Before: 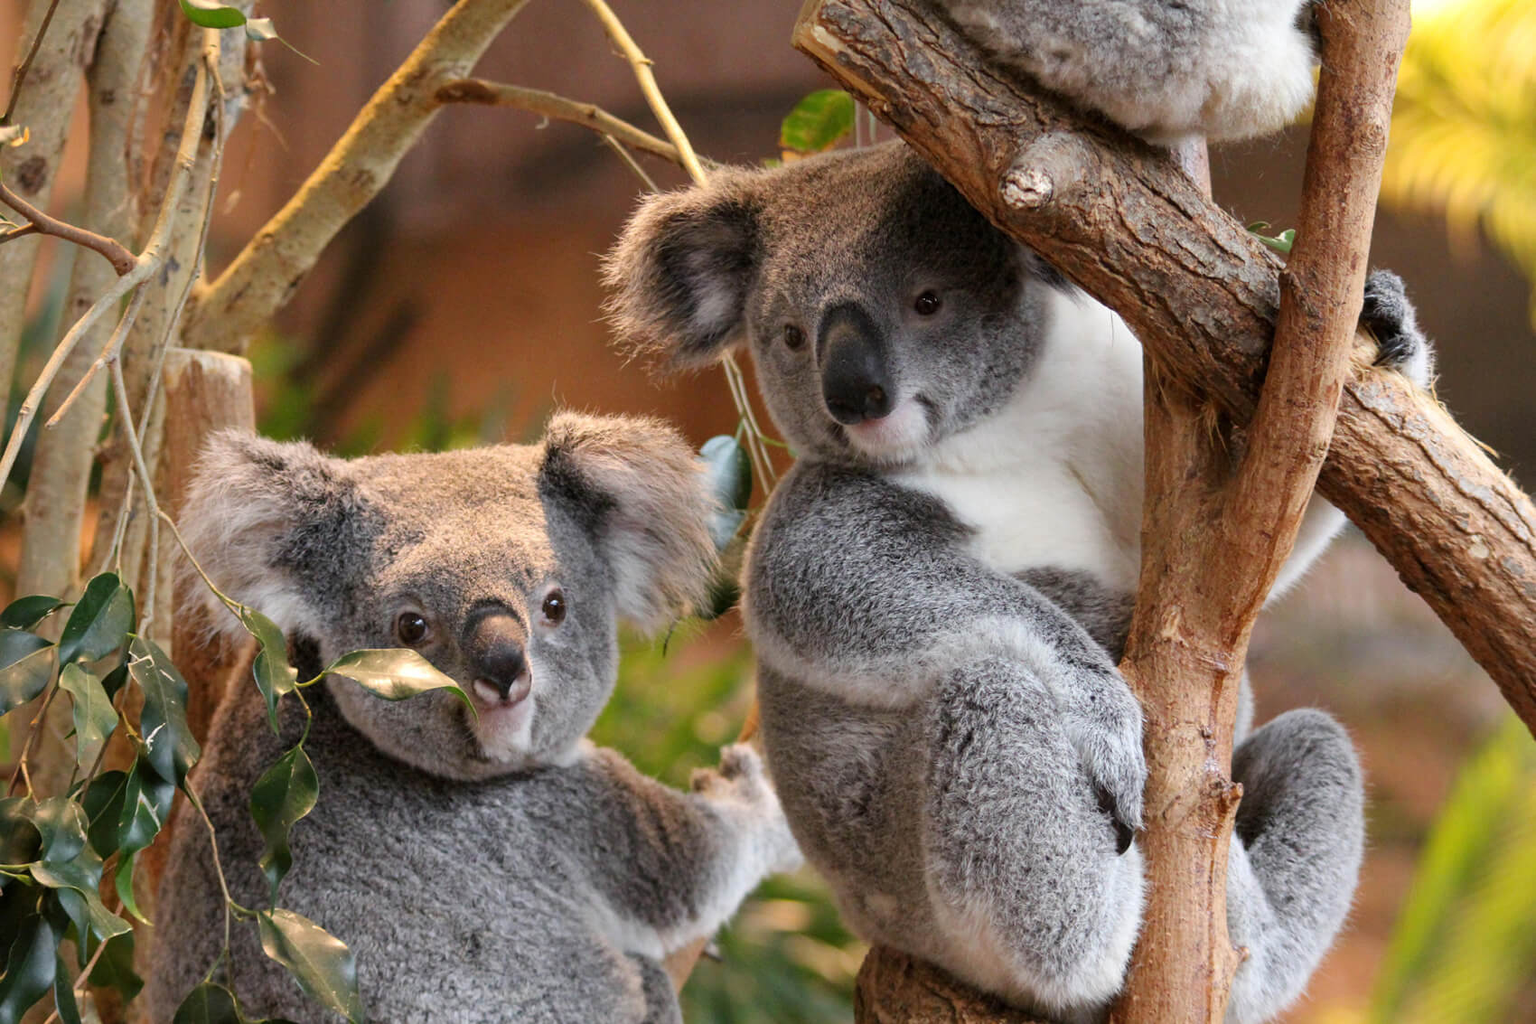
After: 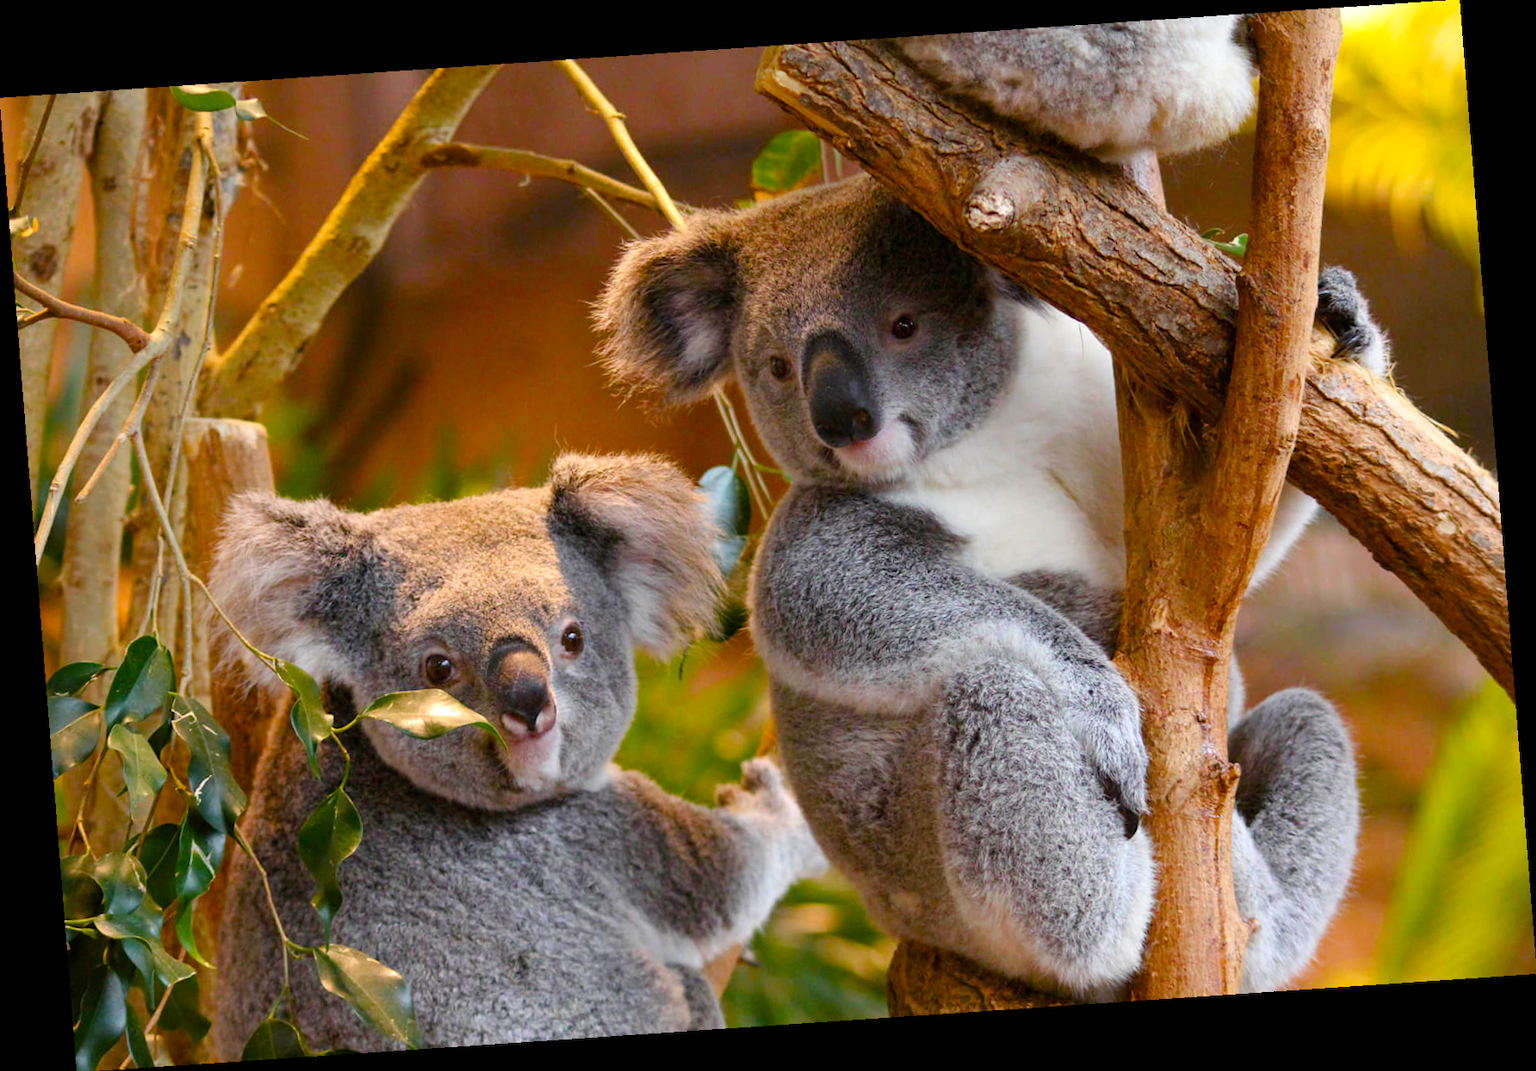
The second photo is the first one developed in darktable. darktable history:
rotate and perspective: rotation -4.2°, shear 0.006, automatic cropping off
color balance rgb: perceptual saturation grading › global saturation 20%, perceptual saturation grading › highlights -25%, perceptual saturation grading › shadows 25%, global vibrance 50%
